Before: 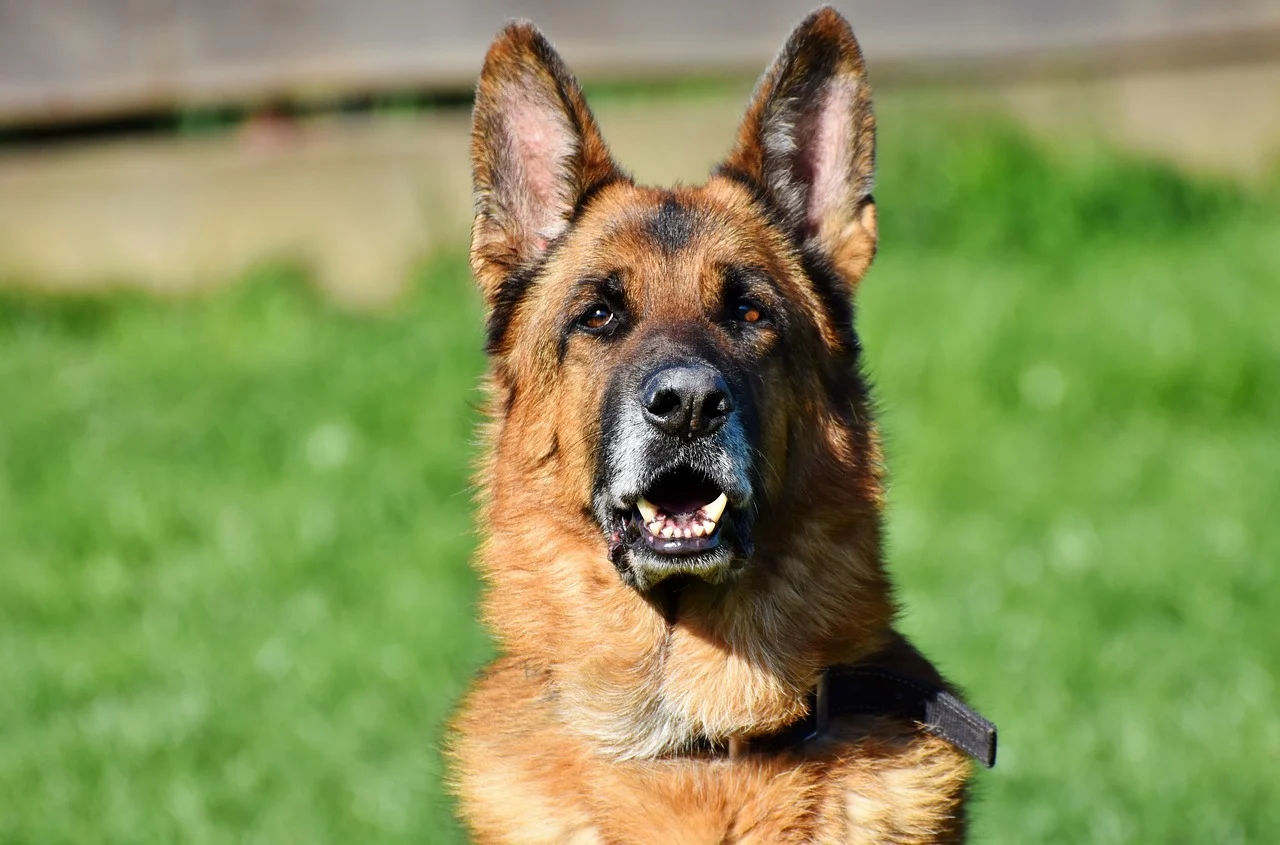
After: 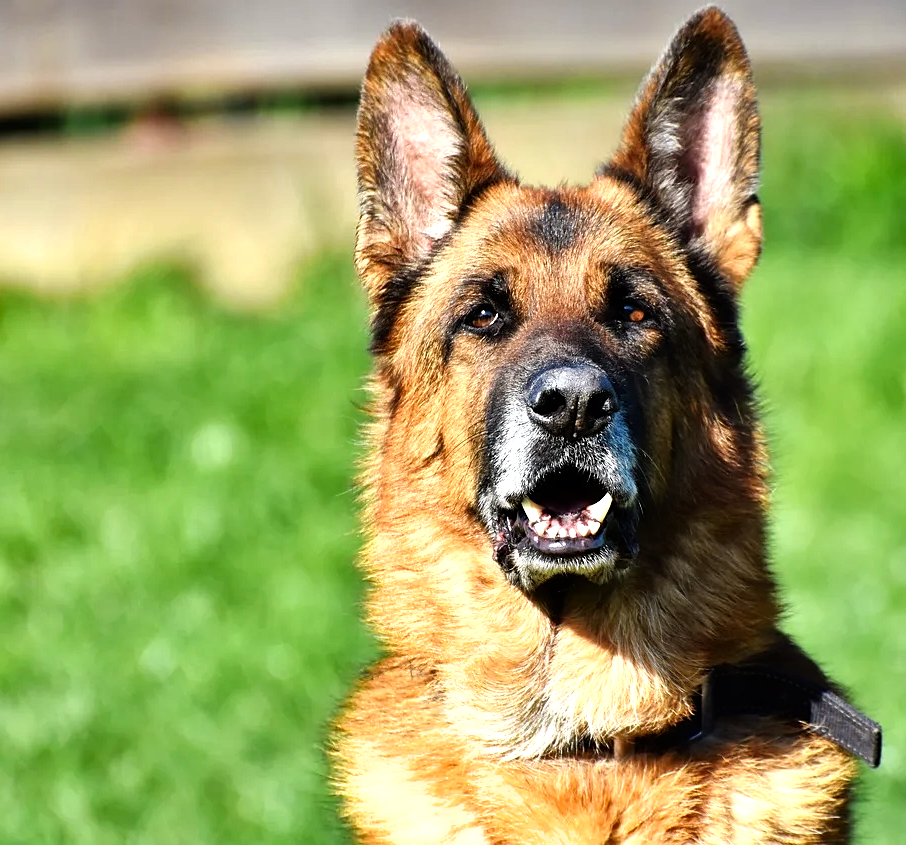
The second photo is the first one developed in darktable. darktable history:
crop and rotate: left 9.031%, right 20.14%
sharpen: amount 0.211
tone equalizer: -8 EV -0.741 EV, -7 EV -0.728 EV, -6 EV -0.616 EV, -5 EV -0.389 EV, -3 EV 0.374 EV, -2 EV 0.6 EV, -1 EV 0.677 EV, +0 EV 0.738 EV
color zones: curves: ch0 [(0, 0.5) (0.143, 0.5) (0.286, 0.5) (0.429, 0.5) (0.62, 0.489) (0.714, 0.445) (0.844, 0.496) (1, 0.5)]; ch1 [(0, 0.5) (0.143, 0.5) (0.286, 0.5) (0.429, 0.5) (0.571, 0.5) (0.714, 0.523) (0.857, 0.5) (1, 0.5)]
shadows and highlights: soften with gaussian
